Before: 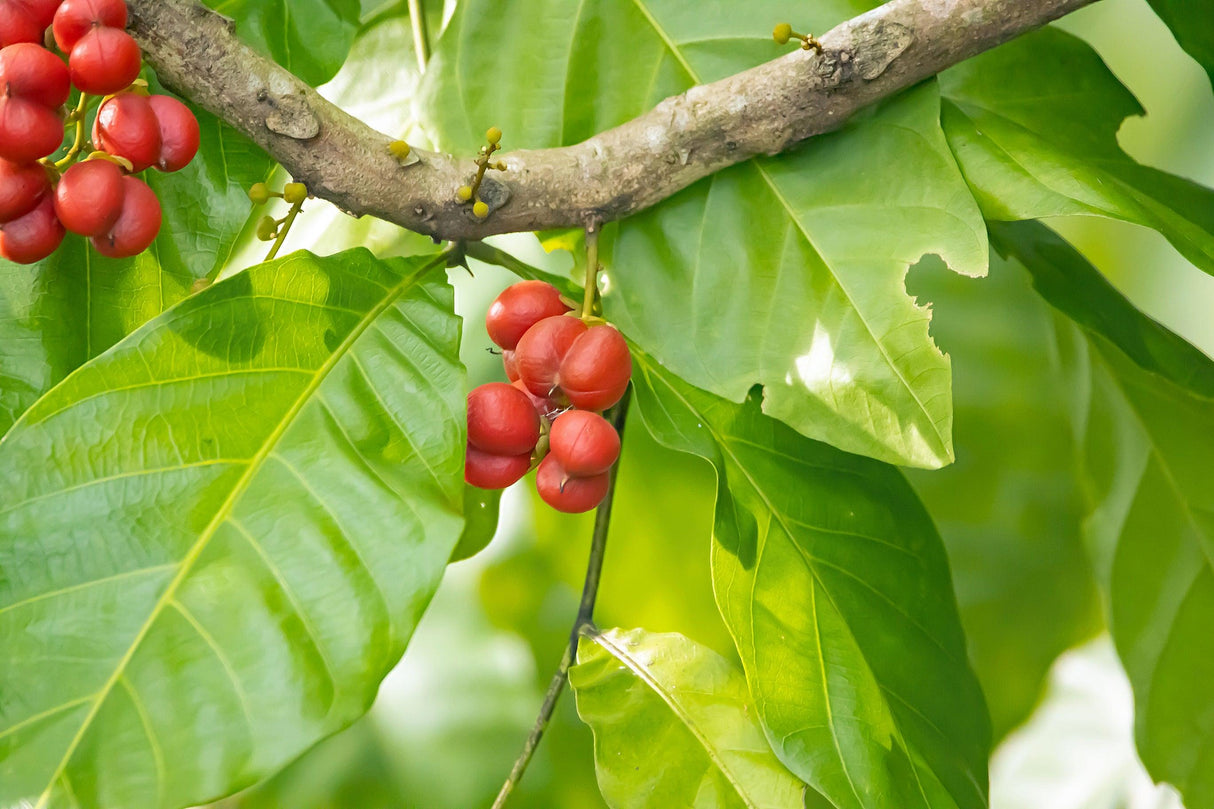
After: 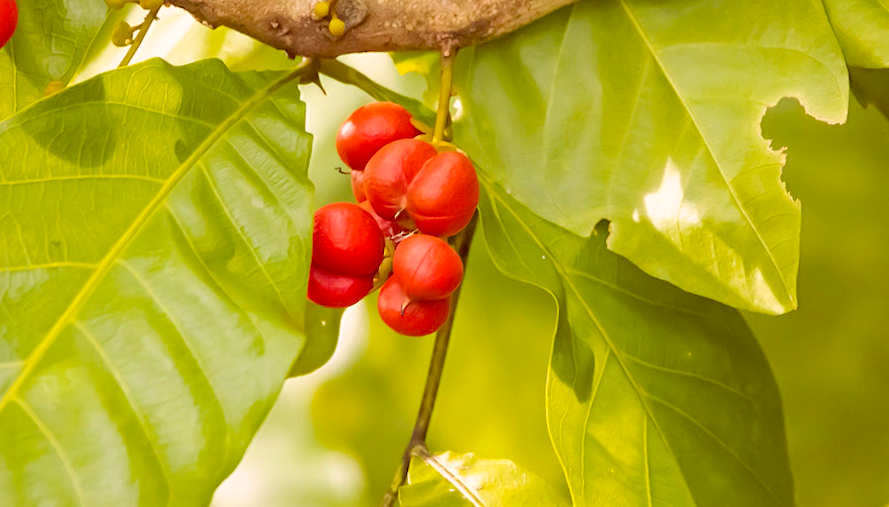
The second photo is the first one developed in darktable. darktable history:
color correction: highlights a* 9.03, highlights b* 8.71, shadows a* 40, shadows b* 40, saturation 0.8
rotate and perspective: lens shift (vertical) 0.048, lens shift (horizontal) -0.024, automatic cropping off
color balance rgb: perceptual saturation grading › global saturation 25%, perceptual brilliance grading › mid-tones 10%, perceptual brilliance grading › shadows 15%, global vibrance 20%
crop and rotate: angle -3.37°, left 9.79%, top 20.73%, right 12.42%, bottom 11.82%
